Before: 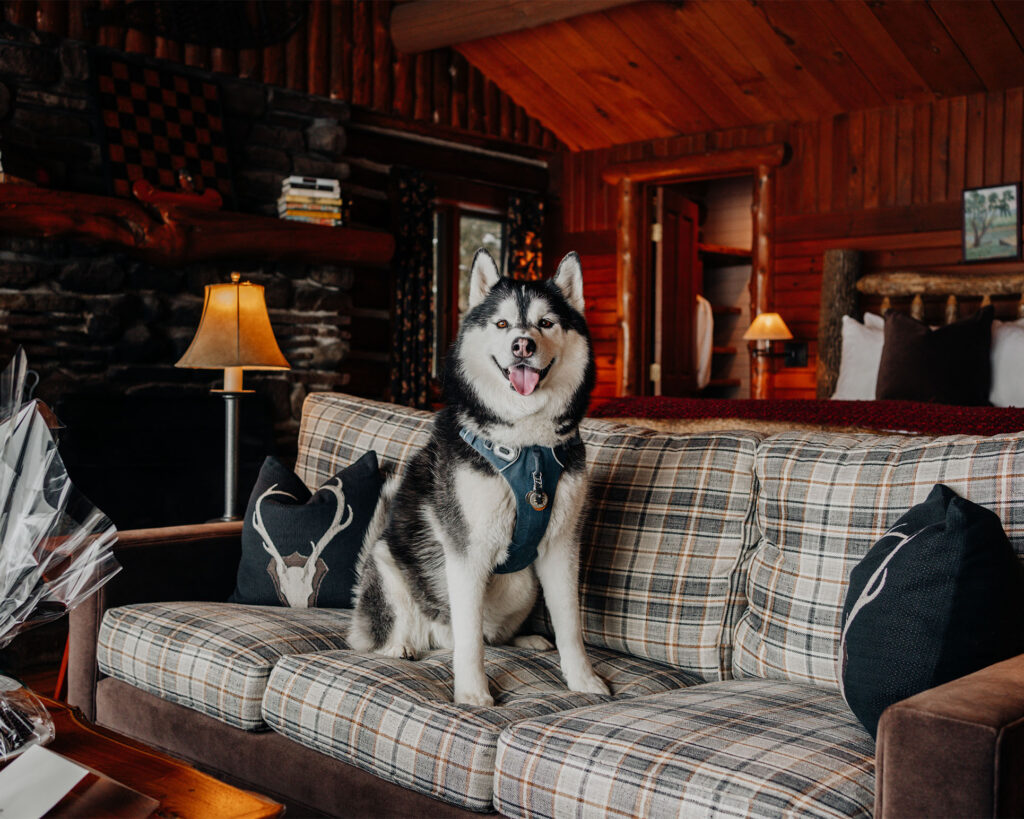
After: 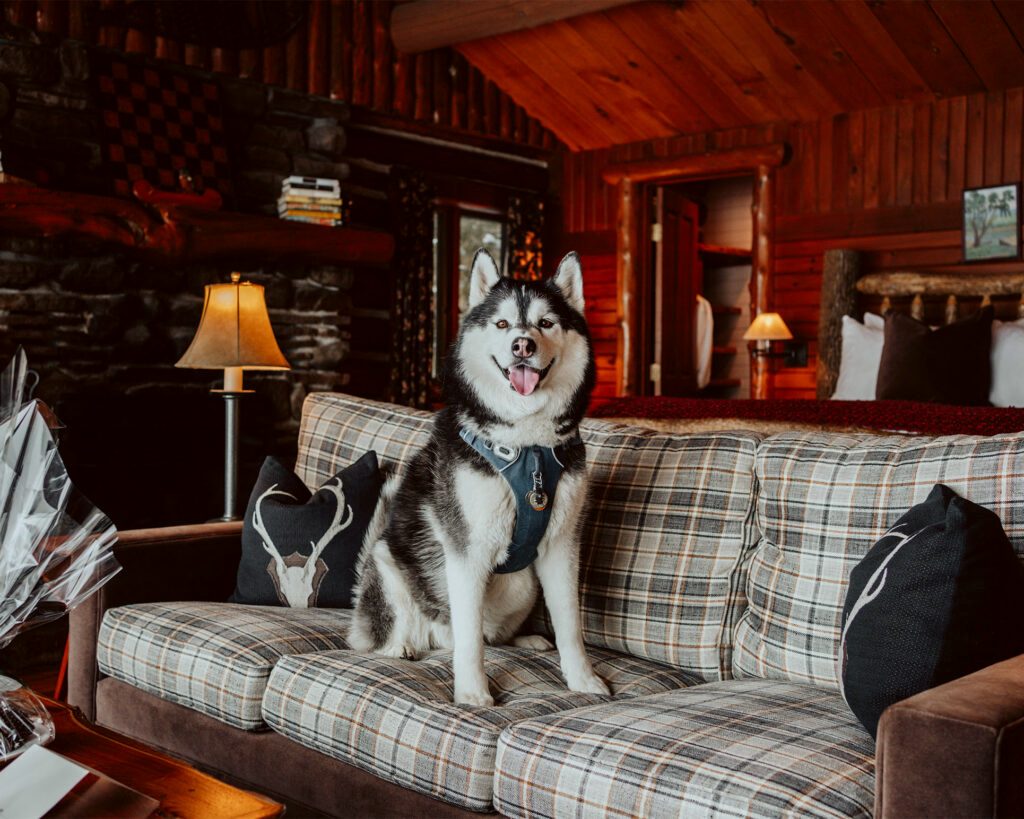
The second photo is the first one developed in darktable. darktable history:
color correction: highlights a* -5.14, highlights b* -4.21, shadows a* 3.92, shadows b* 4.5
exposure: exposure 0.129 EV, compensate highlight preservation false
